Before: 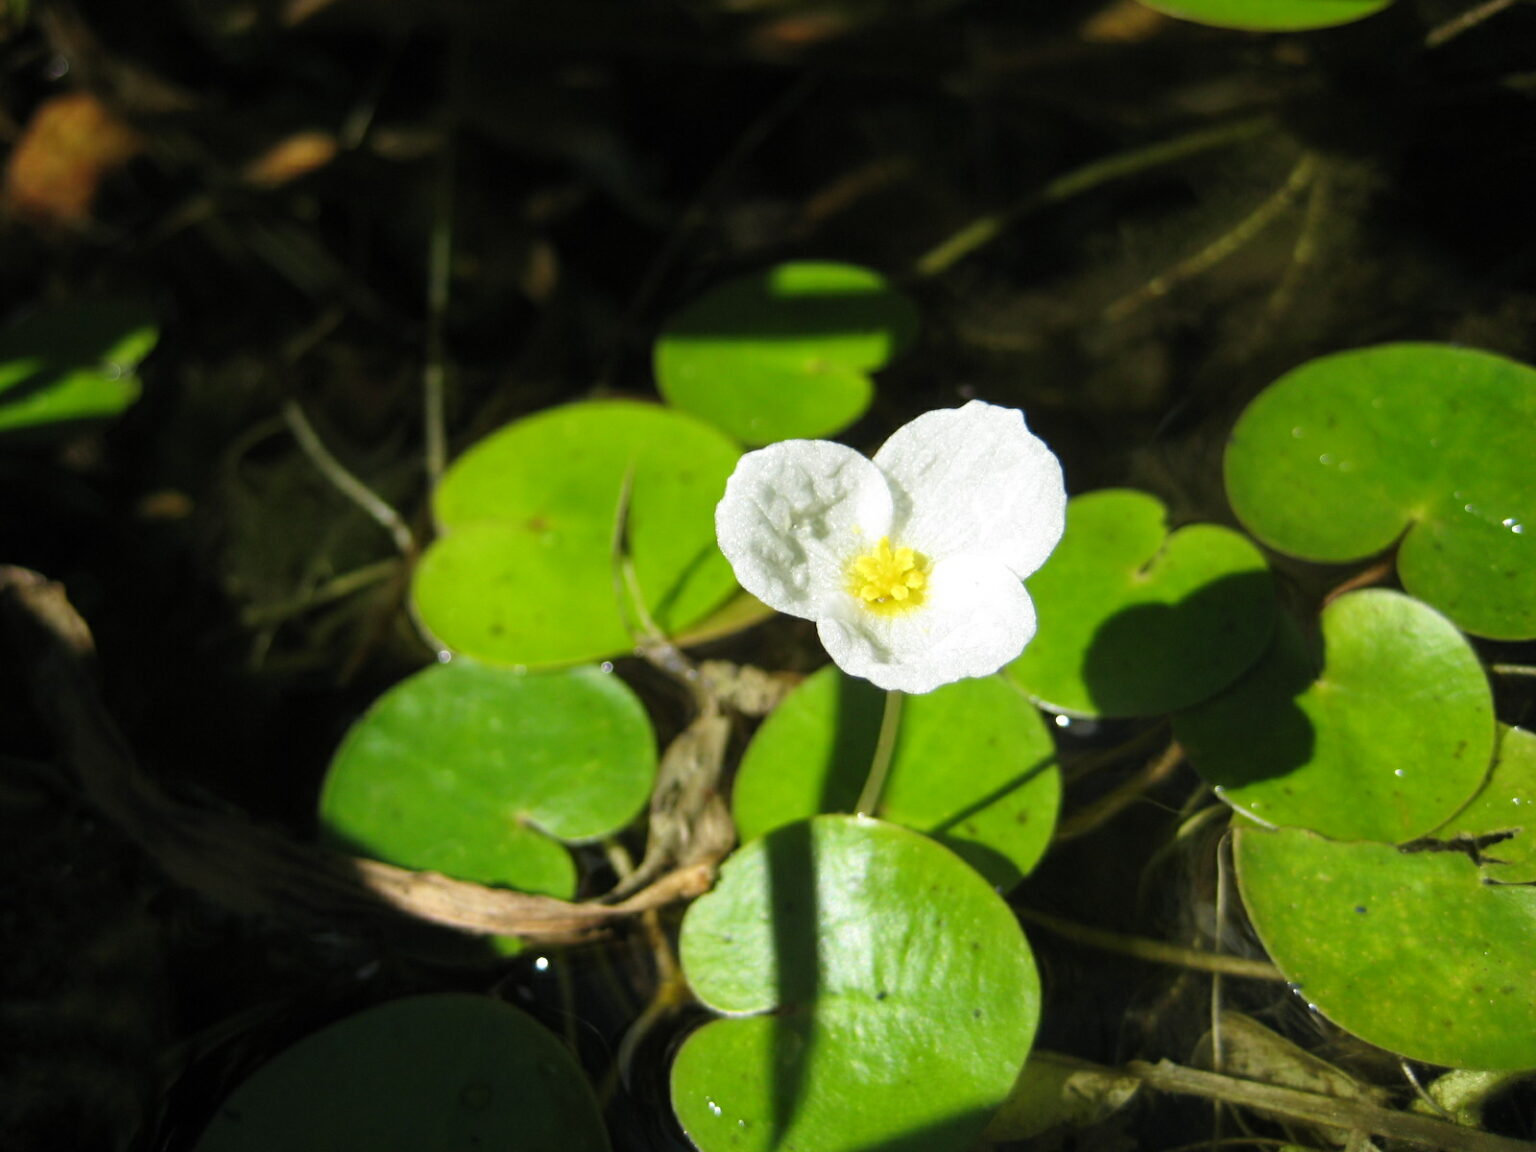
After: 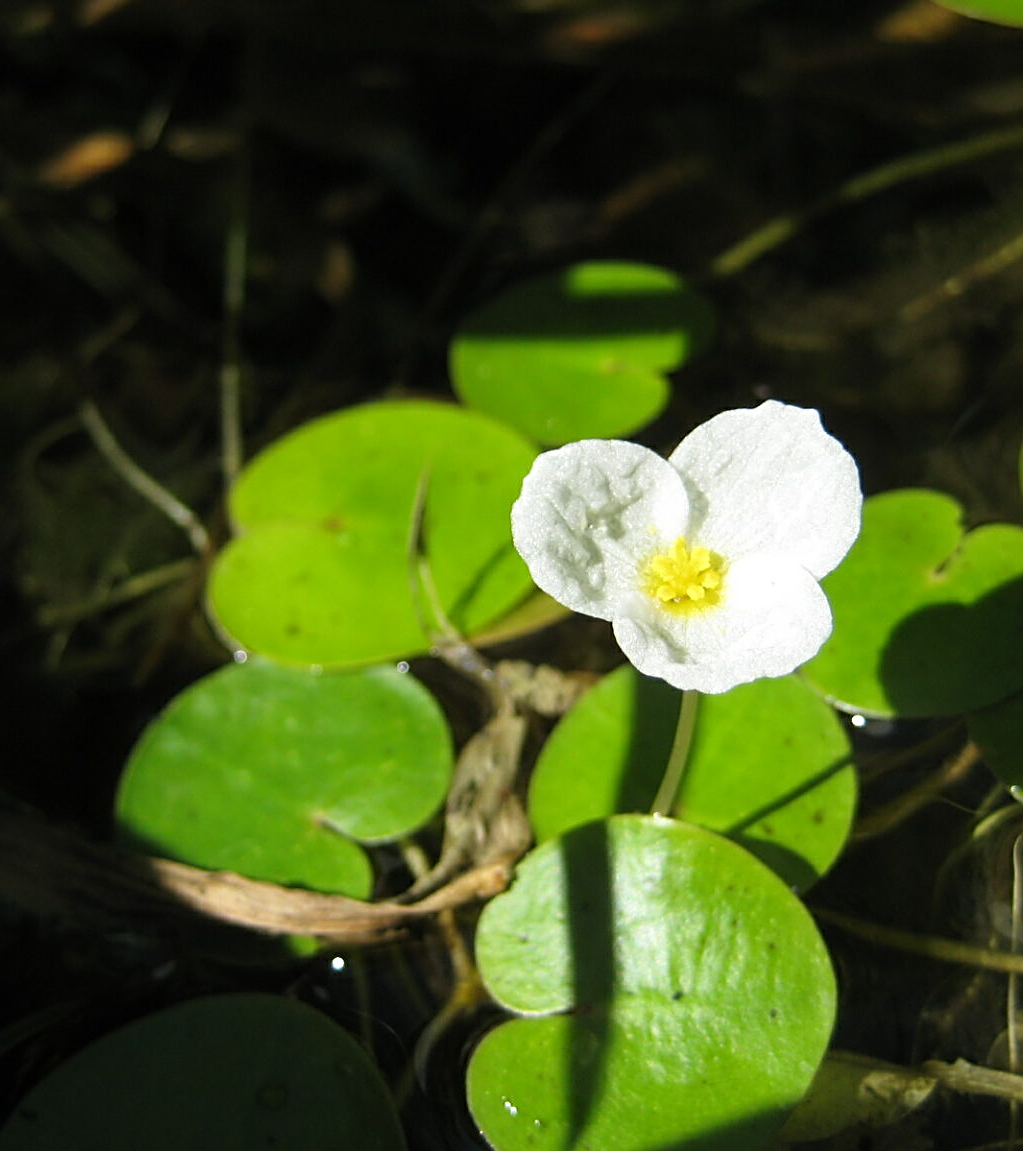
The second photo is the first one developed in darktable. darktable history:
sharpen: on, module defaults
crop and rotate: left 13.342%, right 19.991%
